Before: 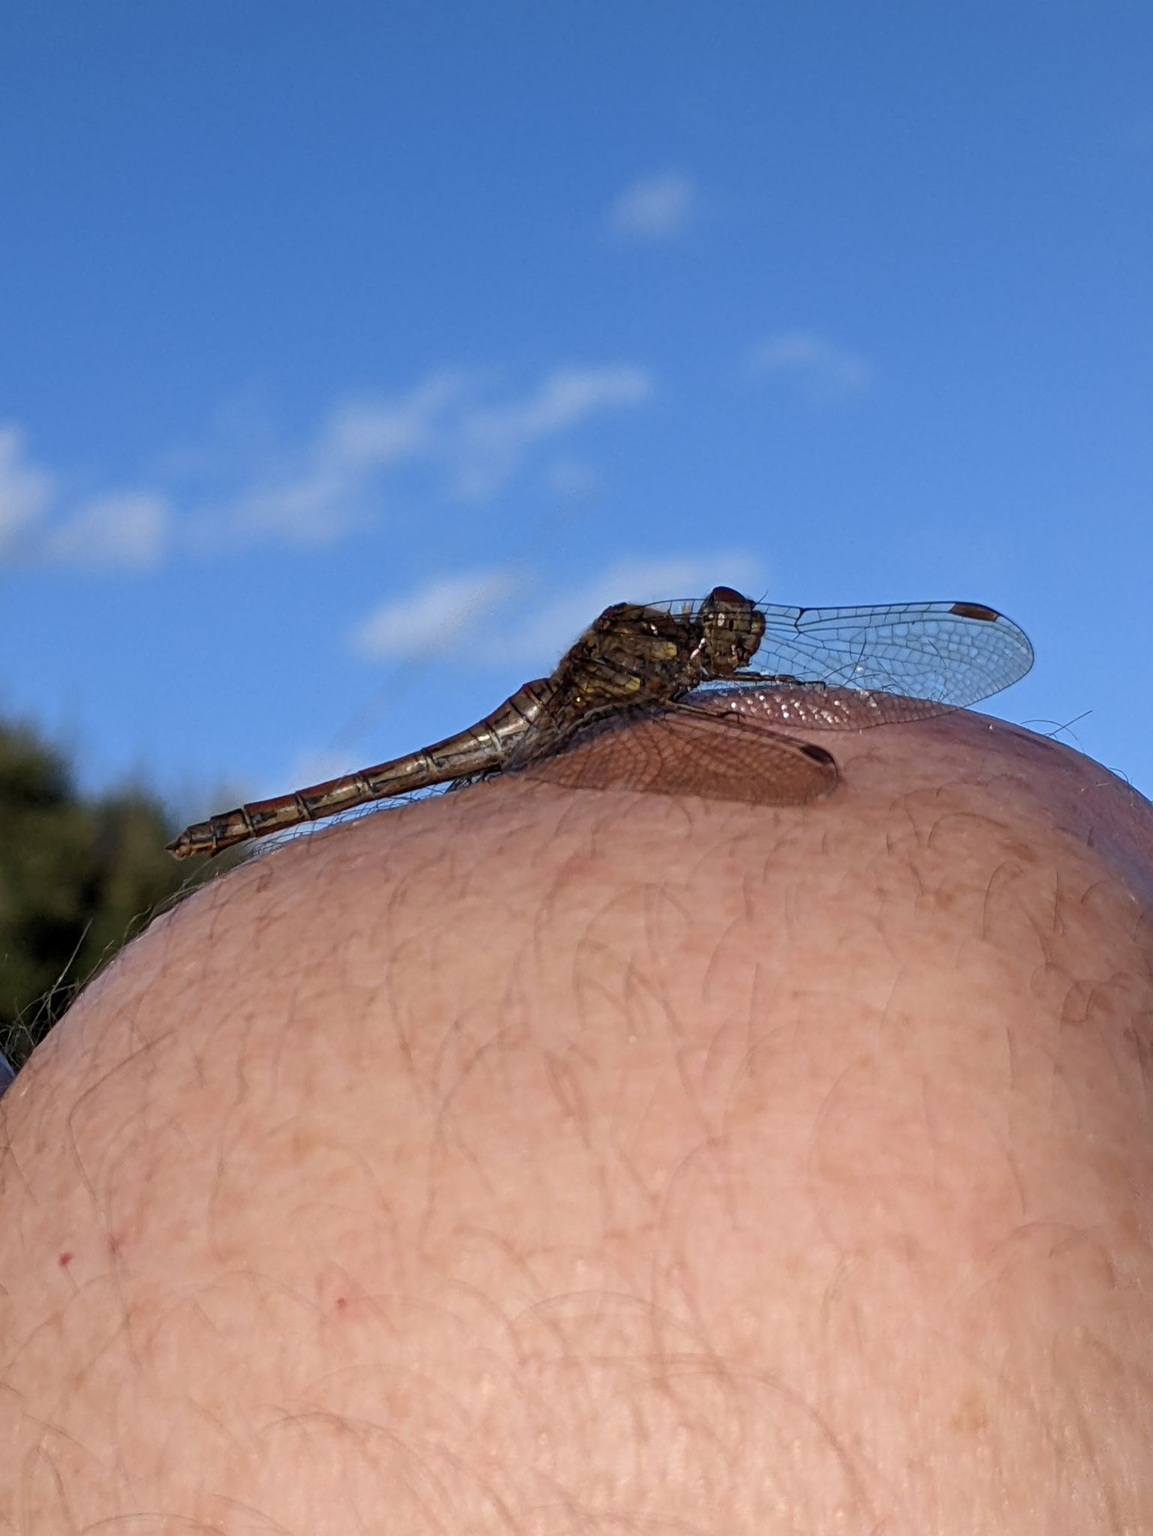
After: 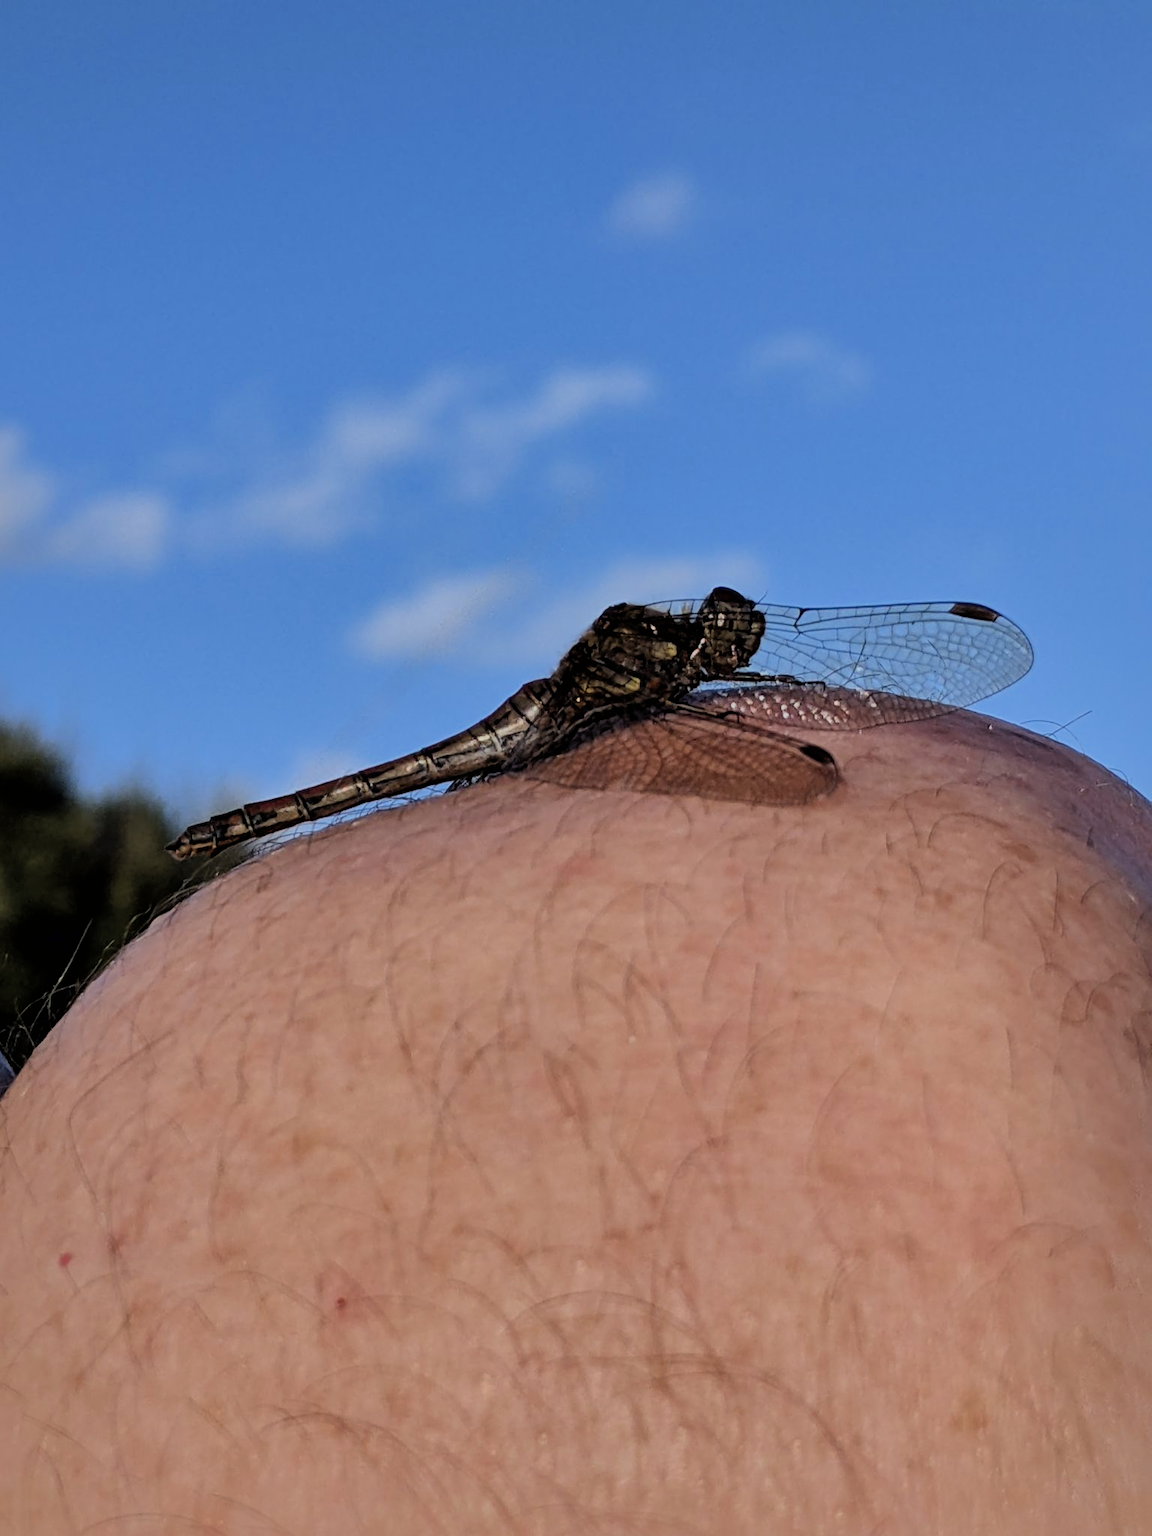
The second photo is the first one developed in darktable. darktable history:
filmic rgb: black relative exposure -5.03 EV, white relative exposure 3.97 EV, hardness 2.87, contrast 1.297, color science v6 (2022)
shadows and highlights: shadows 38.01, highlights -75.91
